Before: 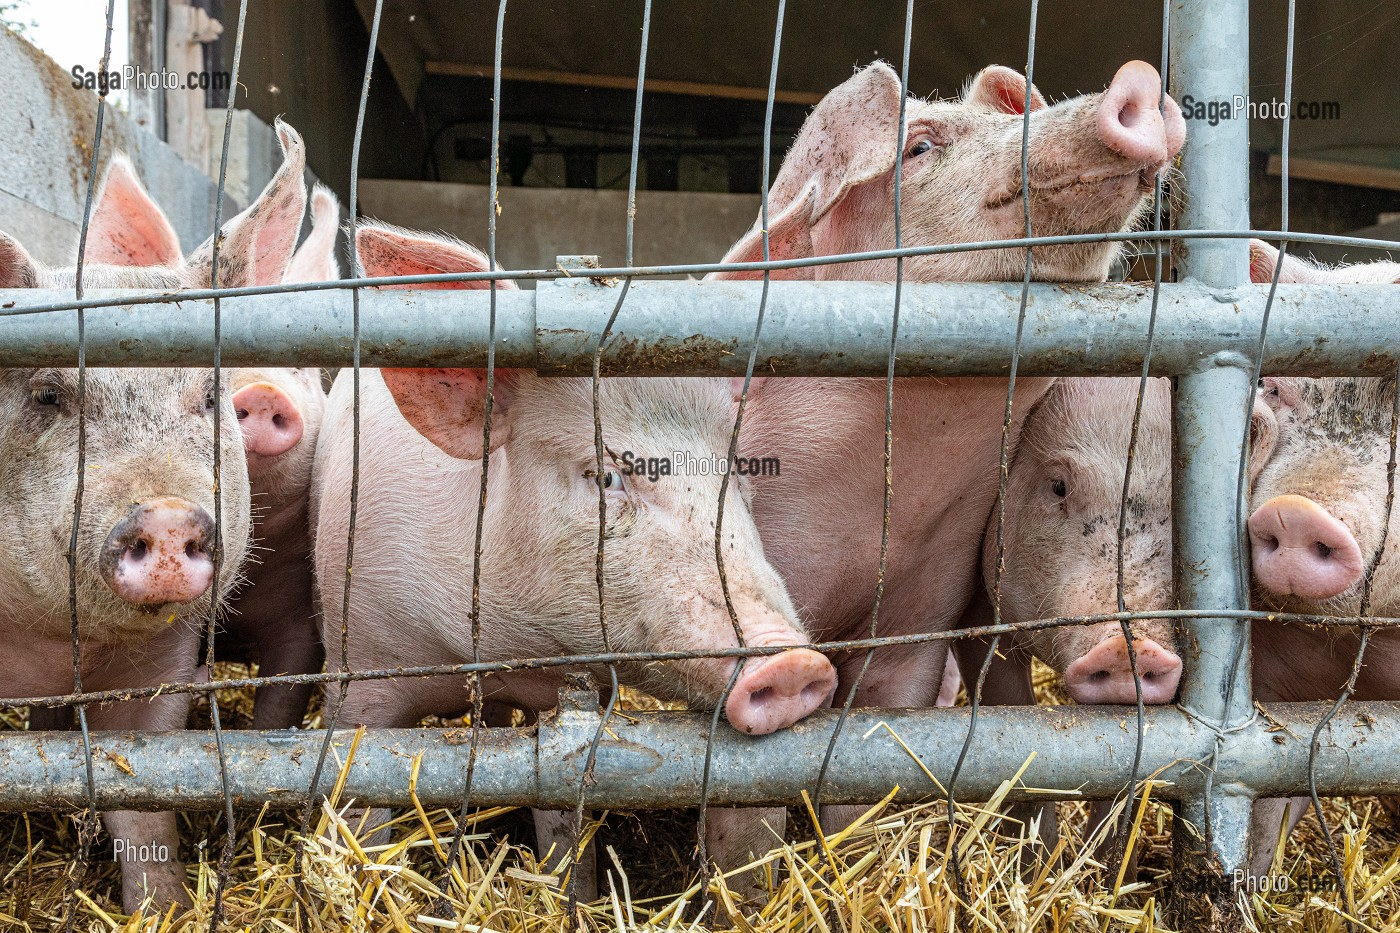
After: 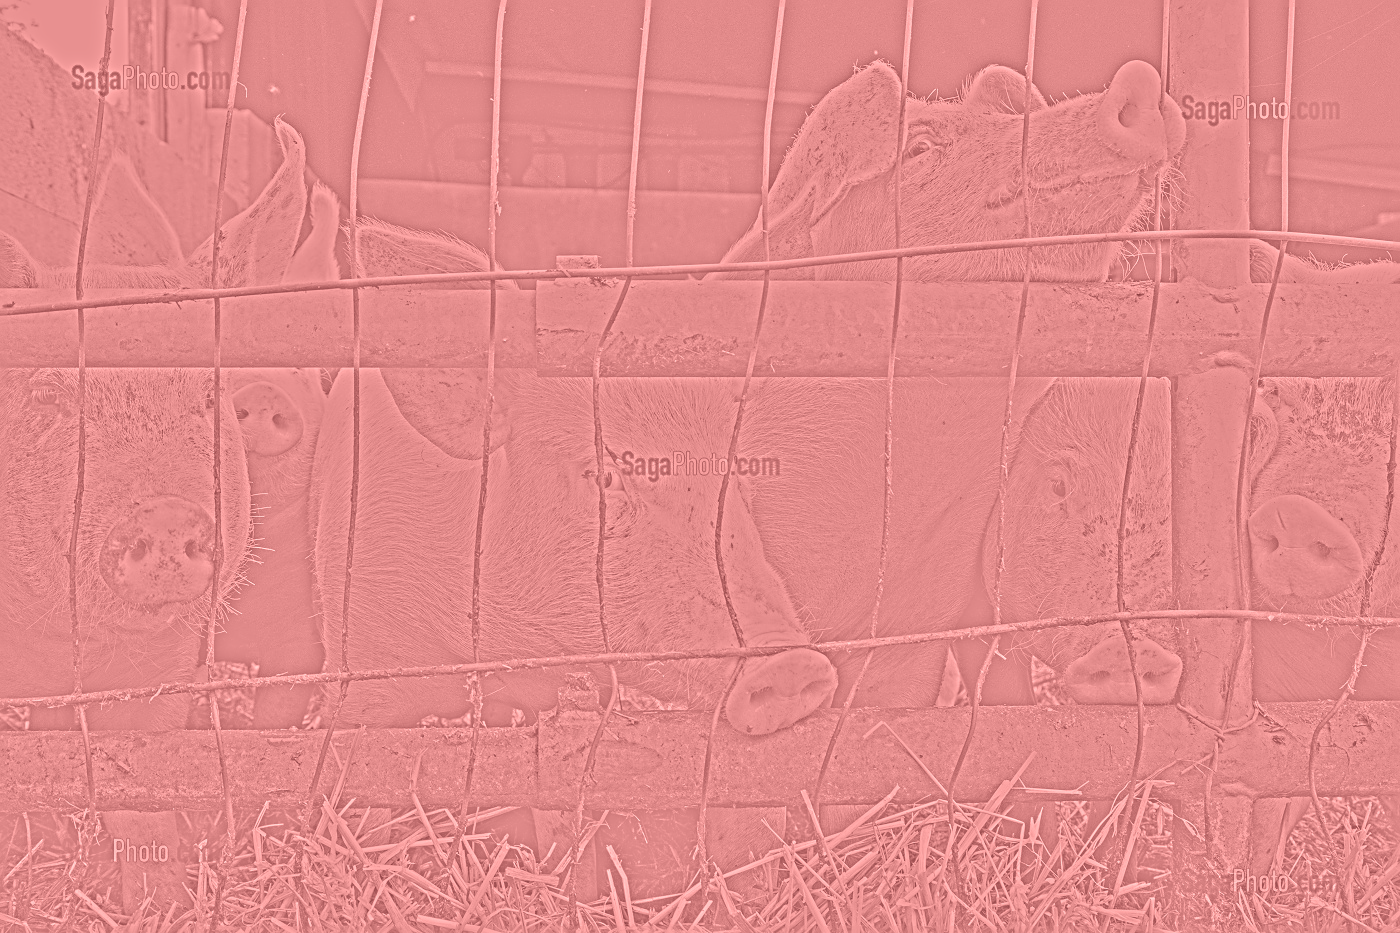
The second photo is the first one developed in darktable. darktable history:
colorize: saturation 51%, source mix 50.67%, lightness 50.67%
highpass: sharpness 25.84%, contrast boost 14.94%
exposure: exposure 0.29 EV, compensate highlight preservation false
sharpen: radius 2.531, amount 0.628
